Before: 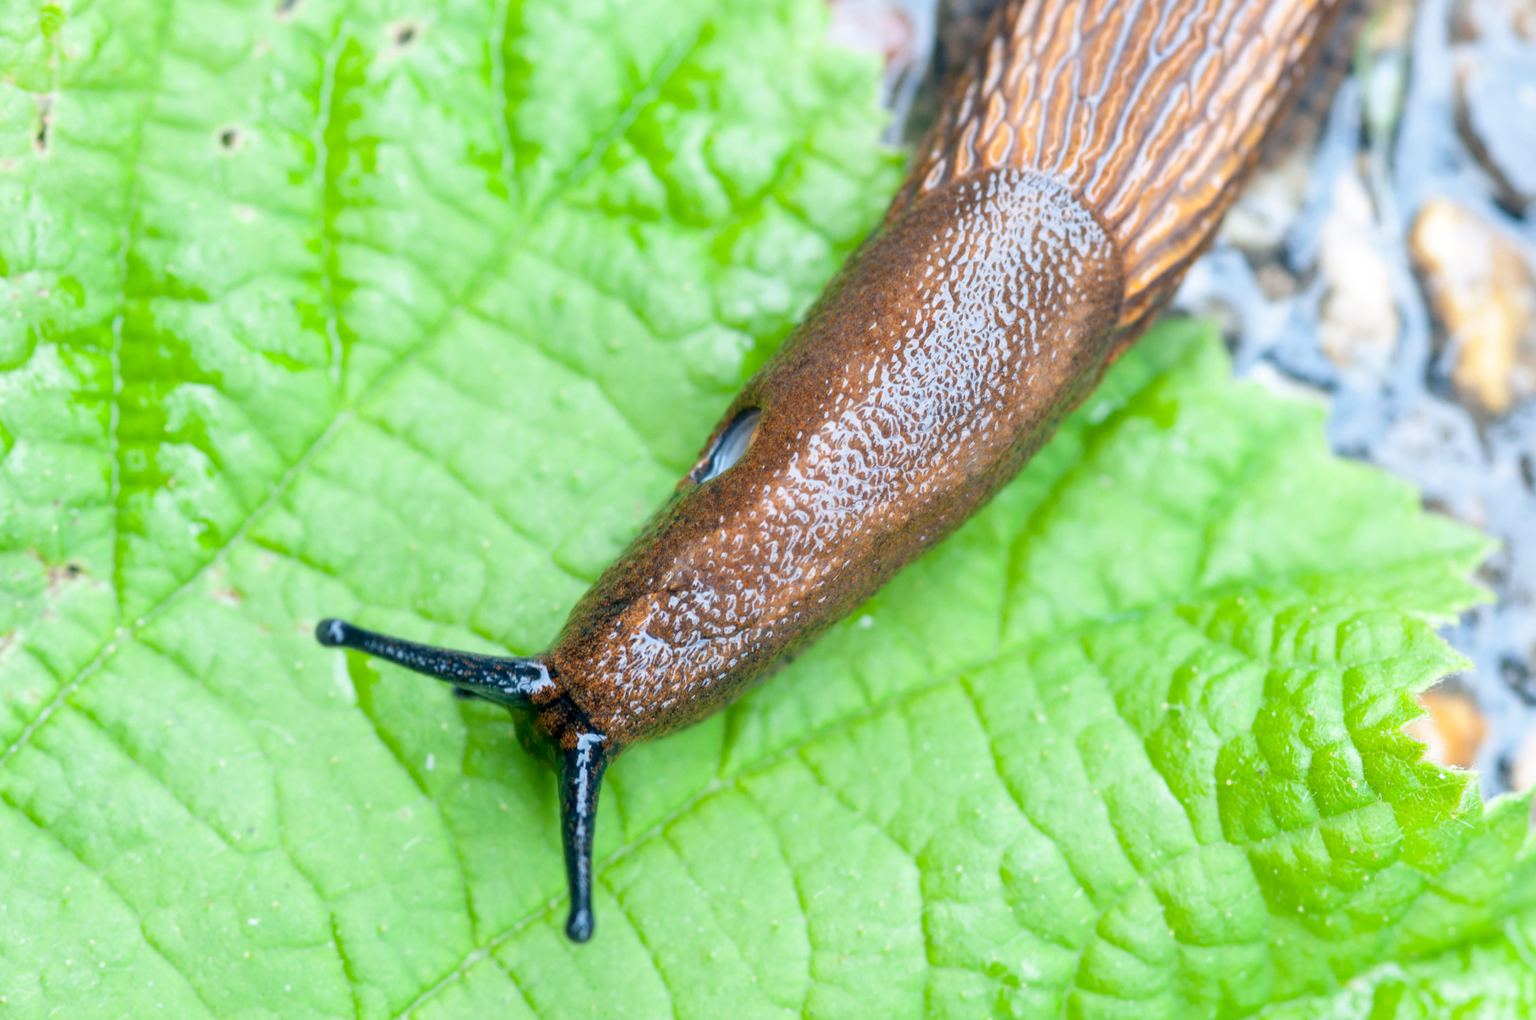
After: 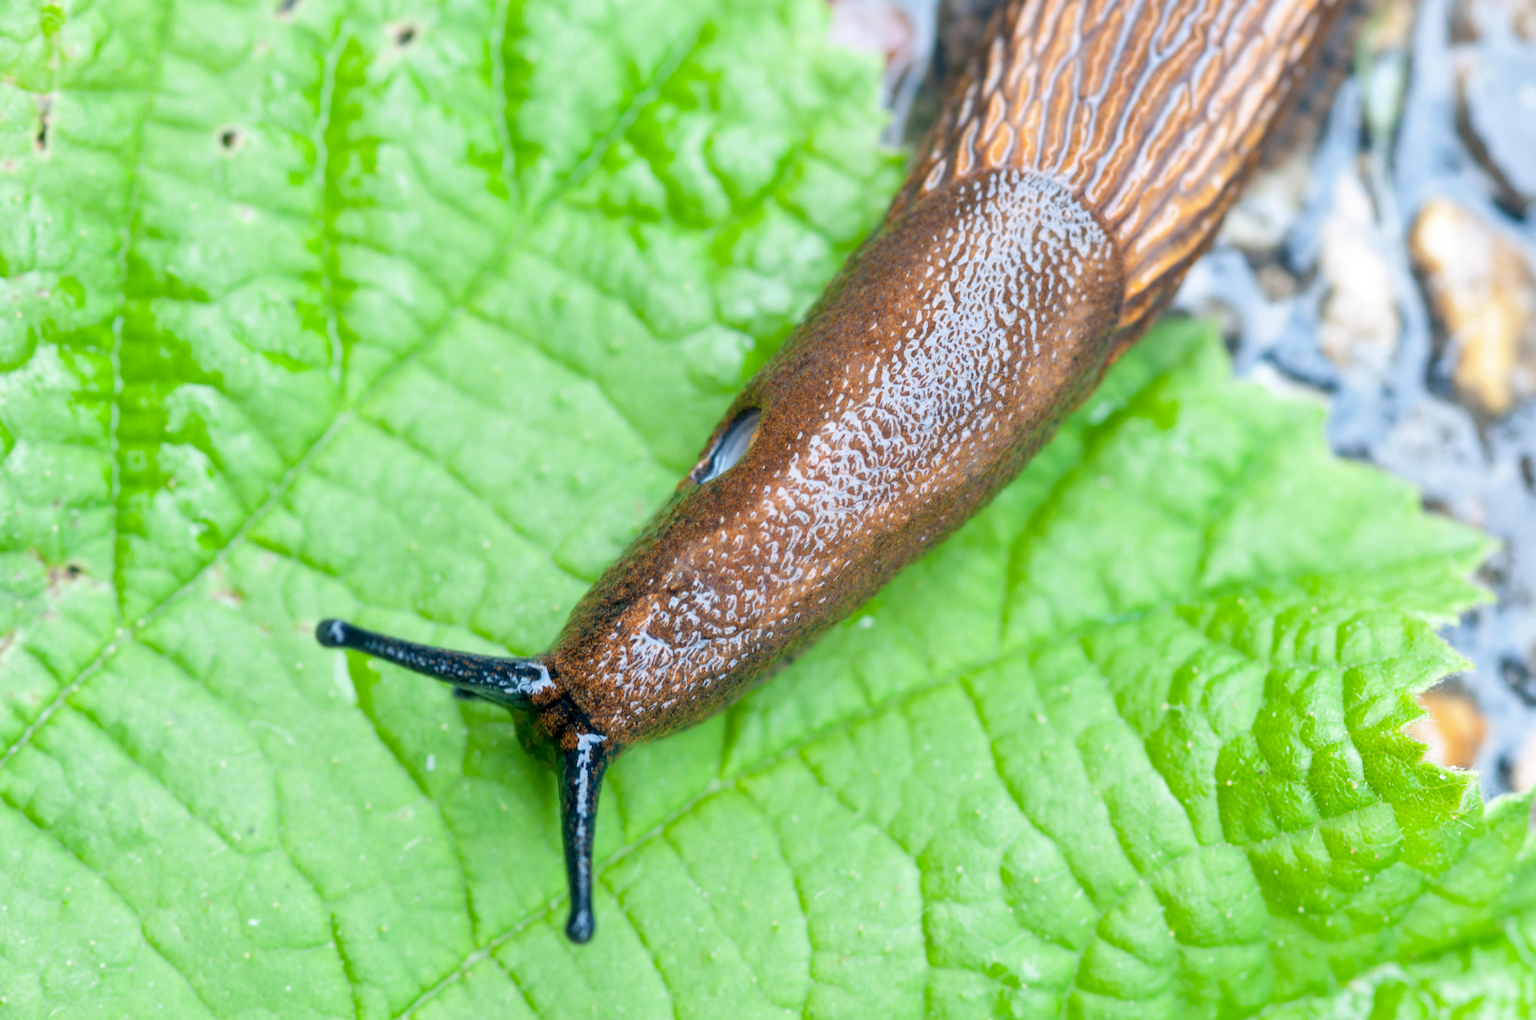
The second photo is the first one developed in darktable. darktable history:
shadows and highlights: radius 124.76, shadows 30.46, highlights -30.71, low approximation 0.01, soften with gaussian
